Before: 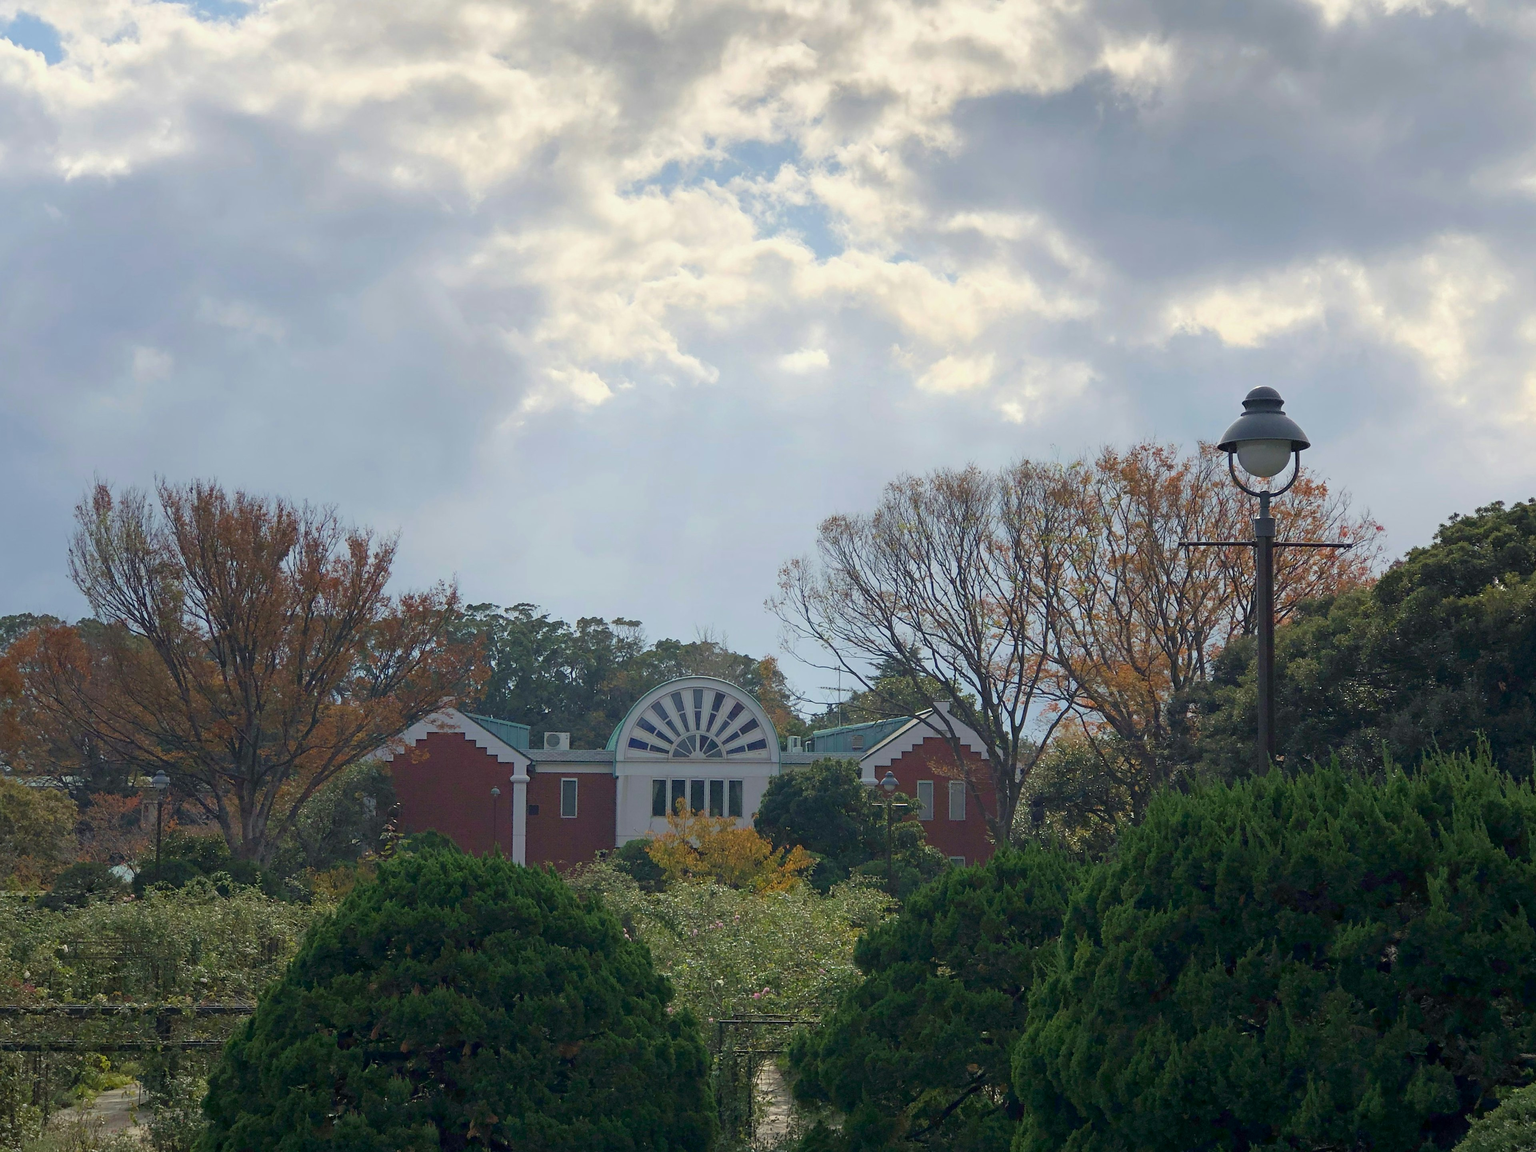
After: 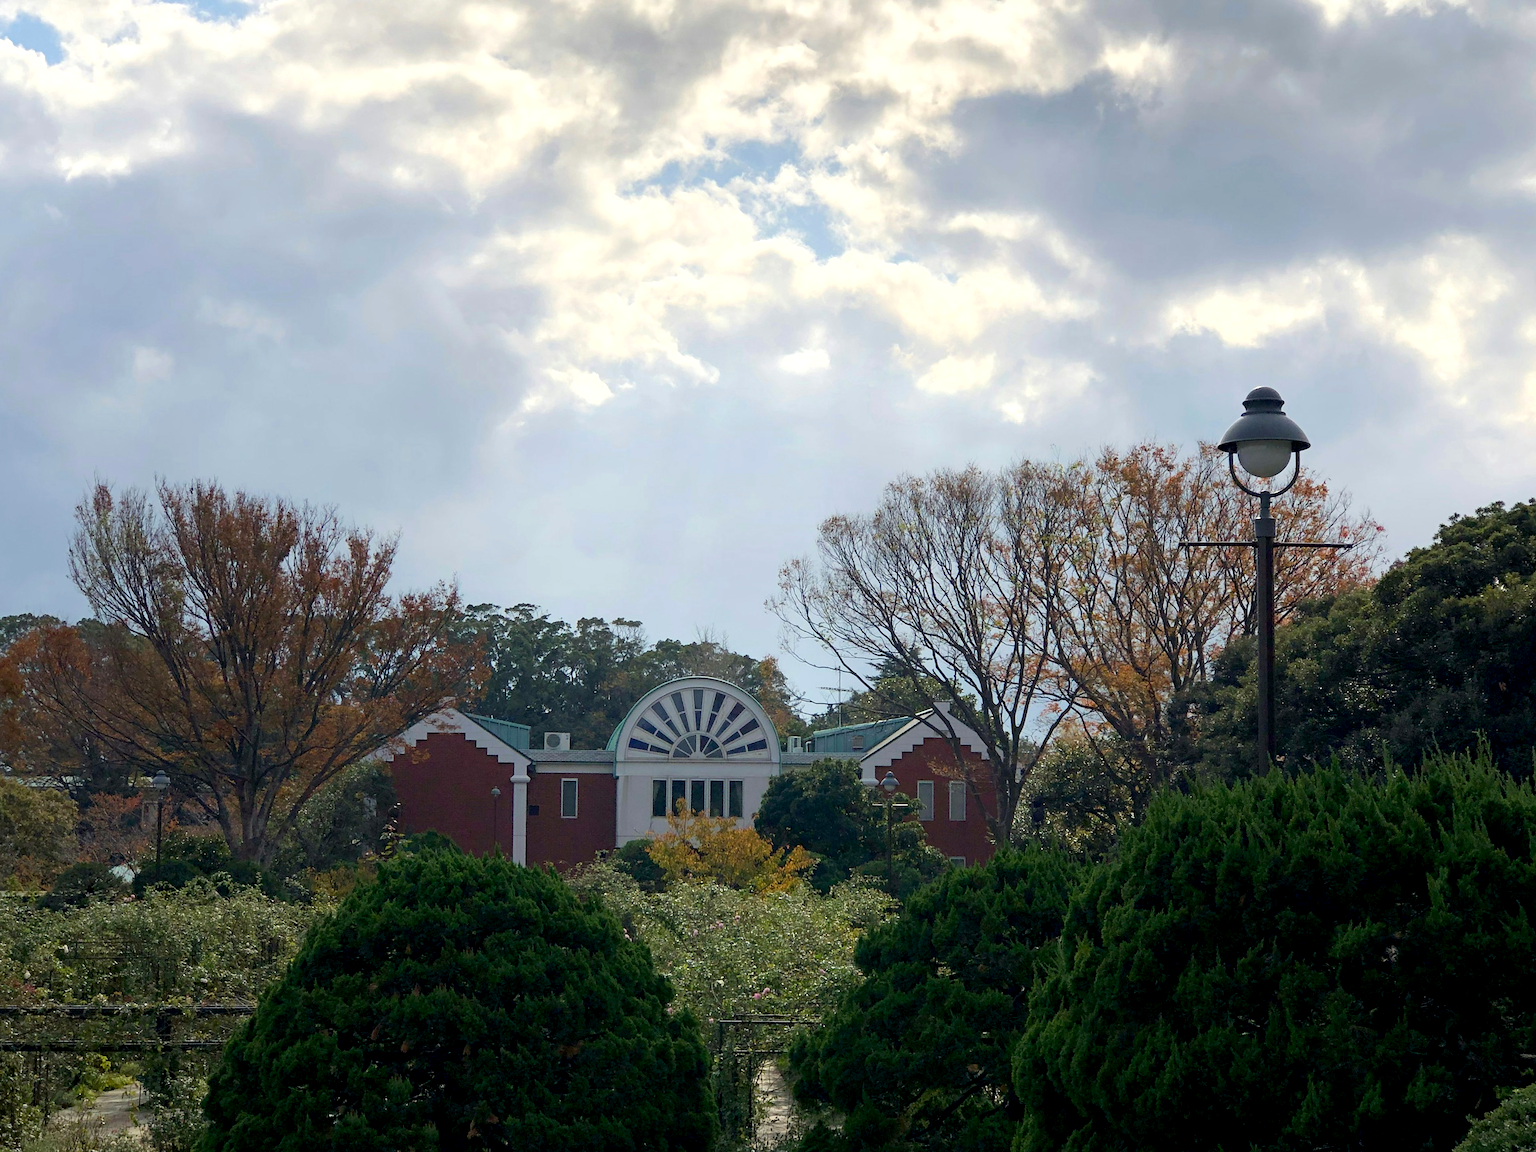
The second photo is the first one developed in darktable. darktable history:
exposure: black level correction 0.011, compensate highlight preservation false
tone equalizer: -8 EV -0.394 EV, -7 EV -0.418 EV, -6 EV -0.367 EV, -5 EV -0.23 EV, -3 EV 0.229 EV, -2 EV 0.307 EV, -1 EV 0.364 EV, +0 EV 0.437 EV, edges refinement/feathering 500, mask exposure compensation -1.57 EV, preserve details no
